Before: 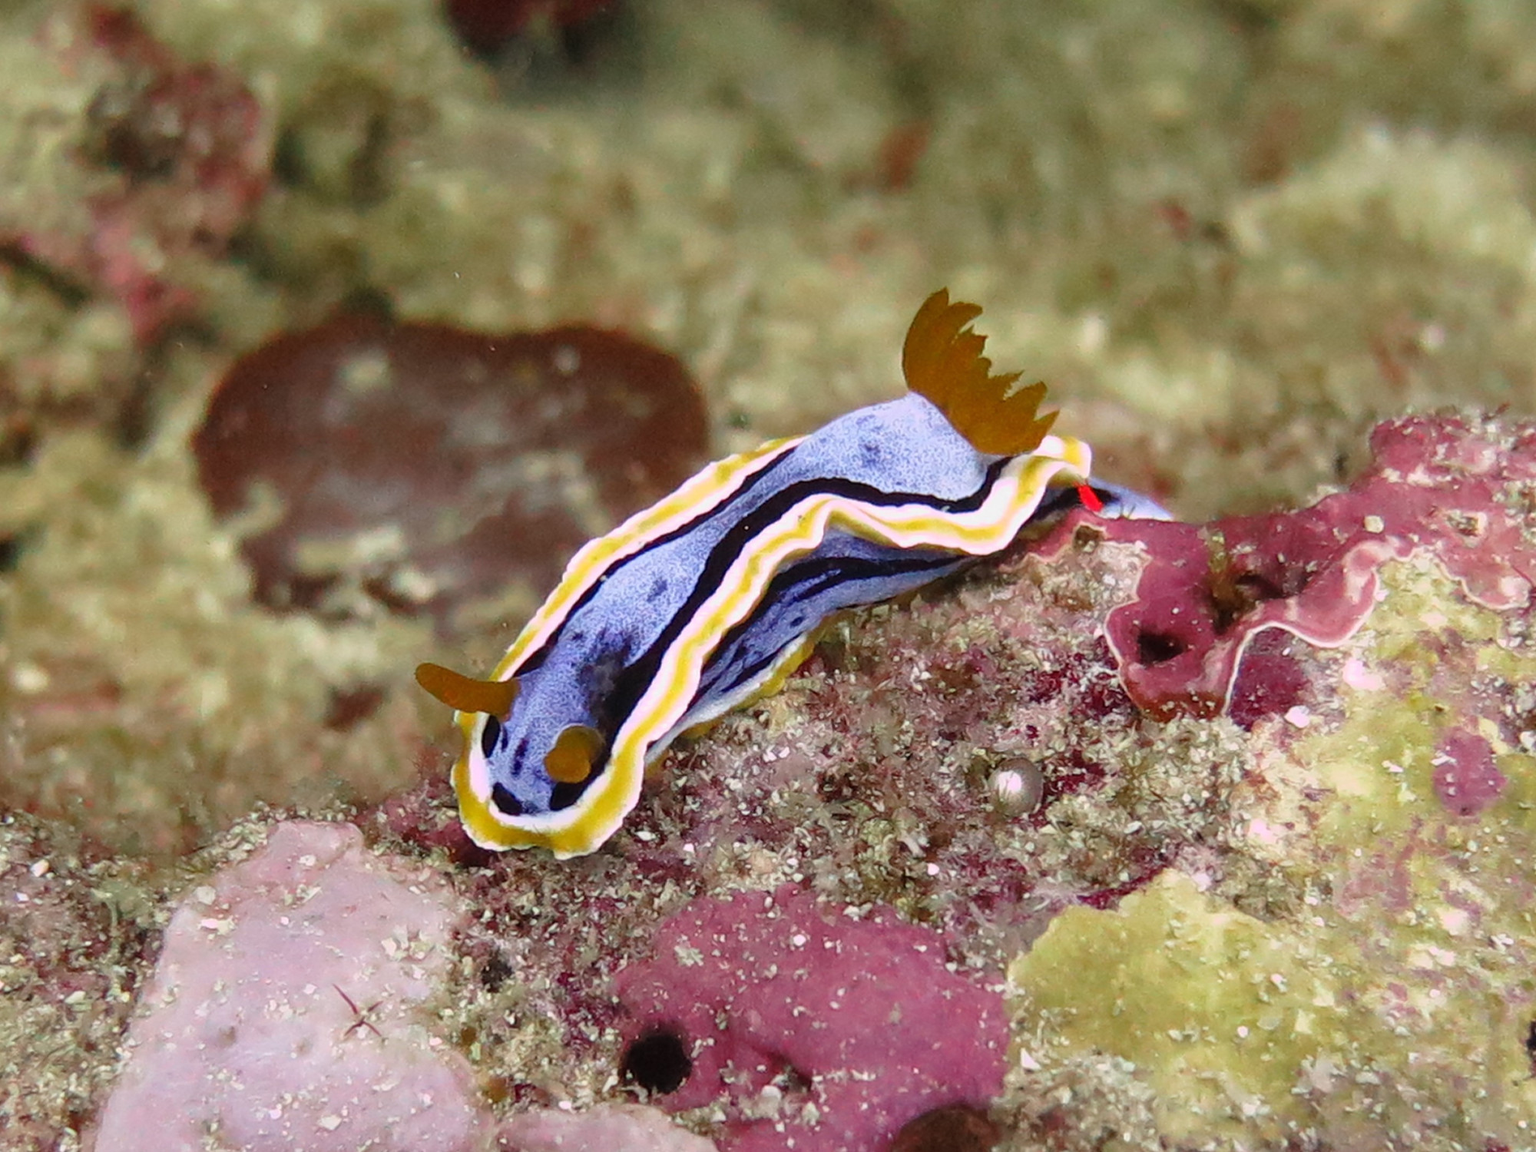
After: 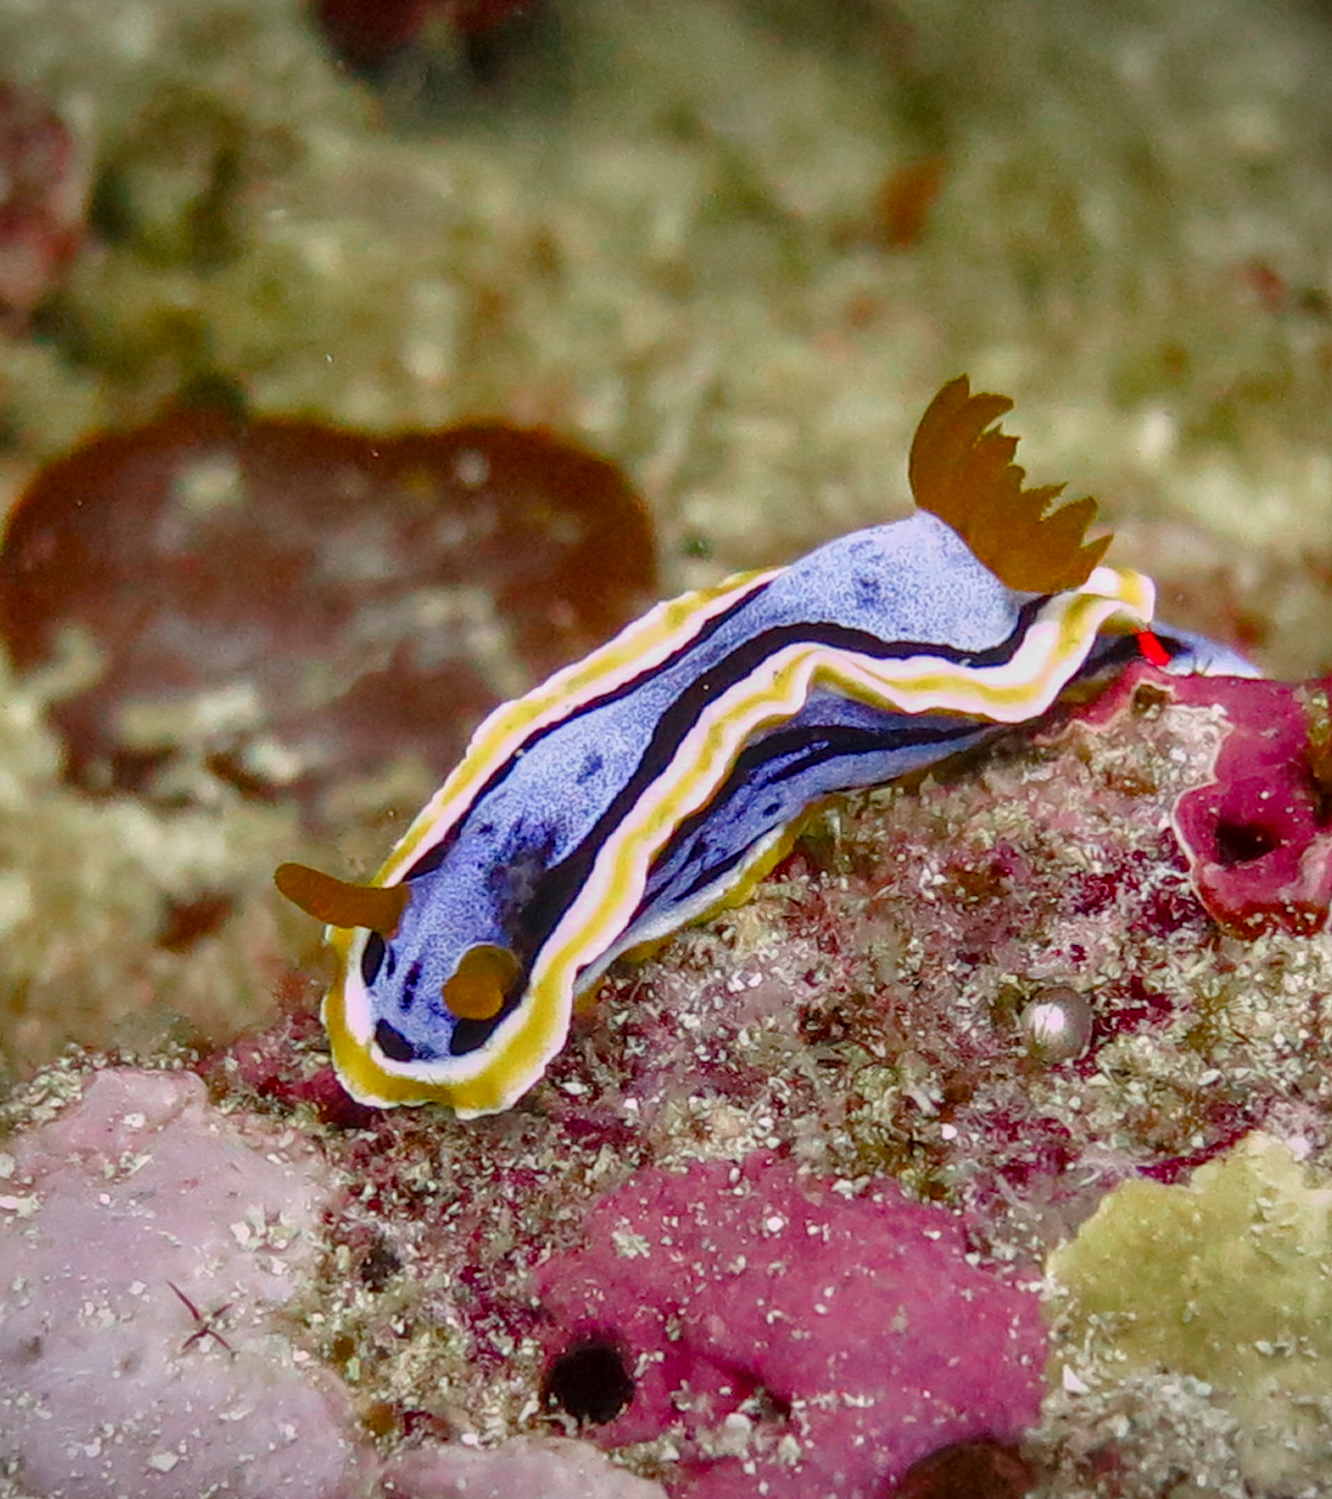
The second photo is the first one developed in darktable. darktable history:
shadows and highlights: shadows 43.76, white point adjustment -1.54, soften with gaussian
crop and rotate: left 13.325%, right 20.044%
vignetting: fall-off start 97.32%, fall-off radius 78.12%, brightness -0.575, width/height ratio 1.117
local contrast: on, module defaults
color balance rgb: perceptual saturation grading › global saturation 20%, perceptual saturation grading › highlights -24.889%, perceptual saturation grading › shadows 49.678%, global vibrance -17.087%, contrast -6.008%
